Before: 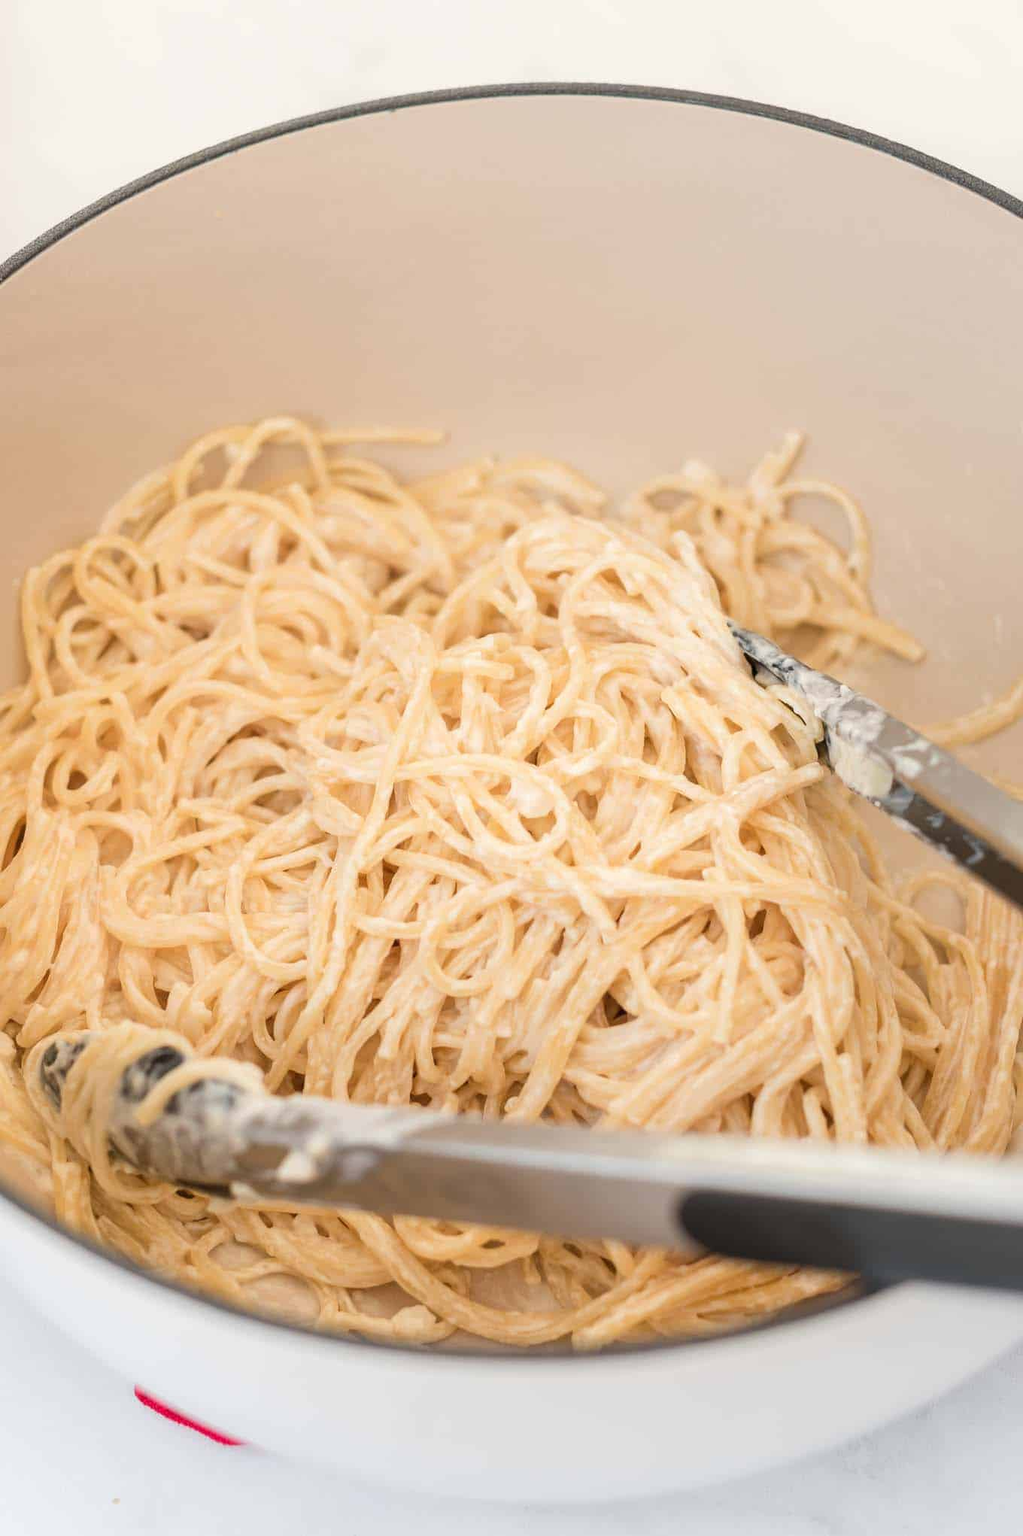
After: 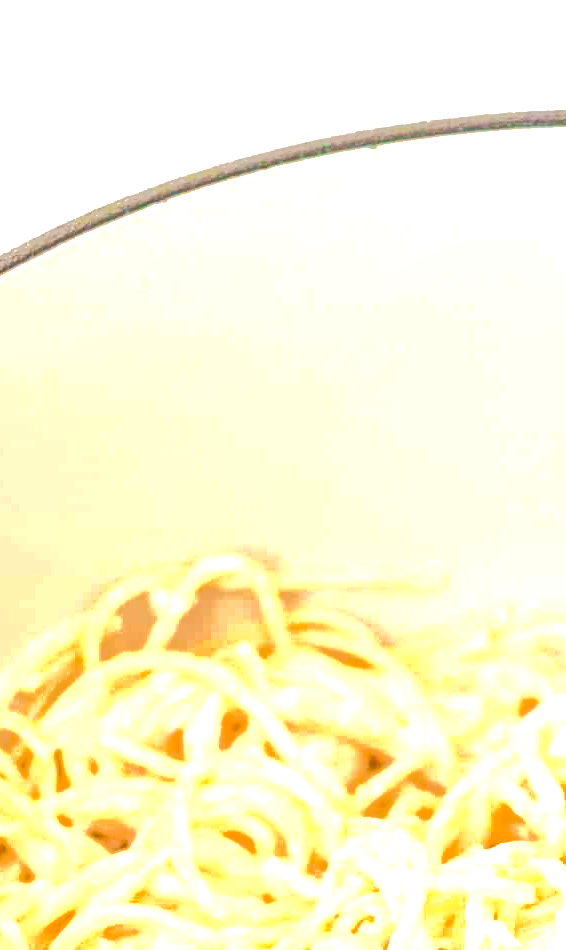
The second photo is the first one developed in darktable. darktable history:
color zones: curves: ch0 [(0.25, 0.5) (0.463, 0.627) (0.484, 0.637) (0.75, 0.5)], mix -93.24%
color balance rgb: global offset › luminance -0.848%, perceptual saturation grading › global saturation 17.528%, global vibrance 20%
crop and rotate: left 10.983%, top 0.048%, right 47.371%, bottom 53.418%
velvia: strength 44.84%
tone curve: curves: ch0 [(0, 0) (0.003, 0.449) (0.011, 0.449) (0.025, 0.449) (0.044, 0.45) (0.069, 0.453) (0.1, 0.453) (0.136, 0.455) (0.177, 0.458) (0.224, 0.462) (0.277, 0.47) (0.335, 0.491) (0.399, 0.522) (0.468, 0.561) (0.543, 0.619) (0.623, 0.69) (0.709, 0.756) (0.801, 0.802) (0.898, 0.825) (1, 1)], color space Lab, independent channels, preserve colors none
exposure: black level correction 0, exposure 1.096 EV, compensate highlight preservation false
local contrast: highlights 59%, detail 145%
